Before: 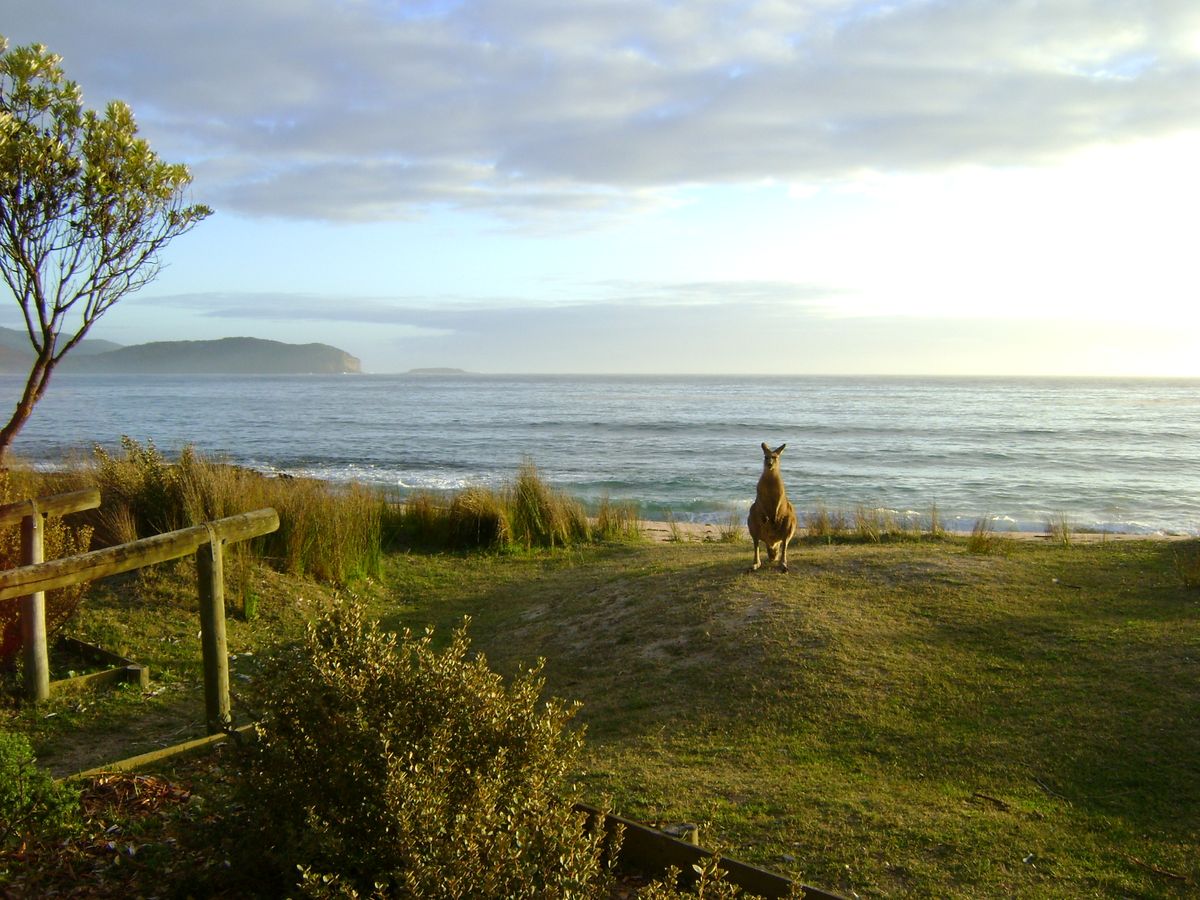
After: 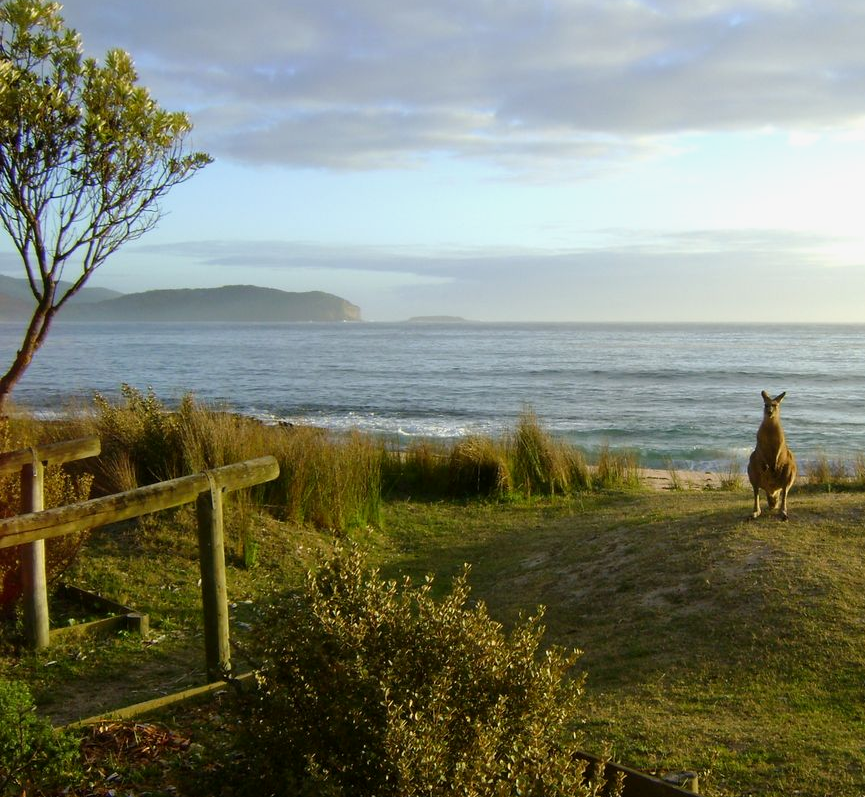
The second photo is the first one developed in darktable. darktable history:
exposure: black level correction 0.001, exposure -0.122 EV, compensate exposure bias true, compensate highlight preservation false
crop: top 5.799%, right 27.886%, bottom 5.574%
